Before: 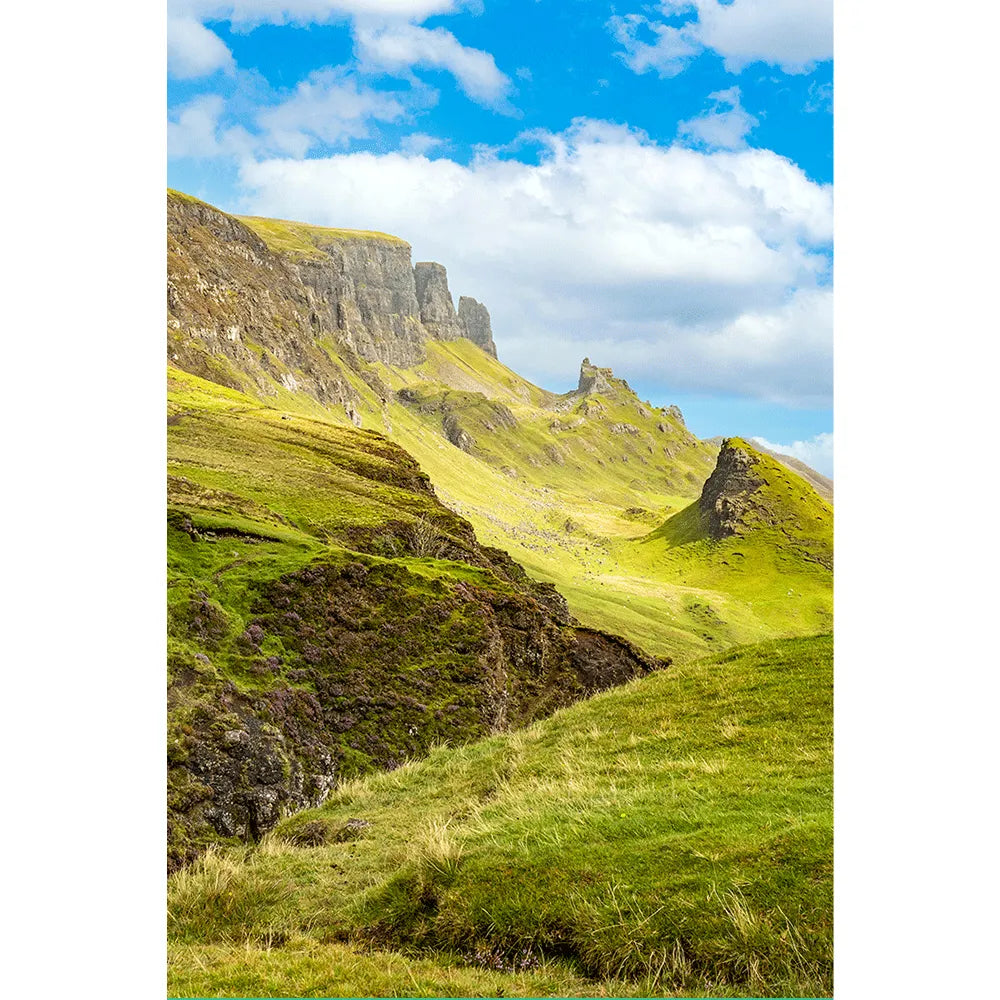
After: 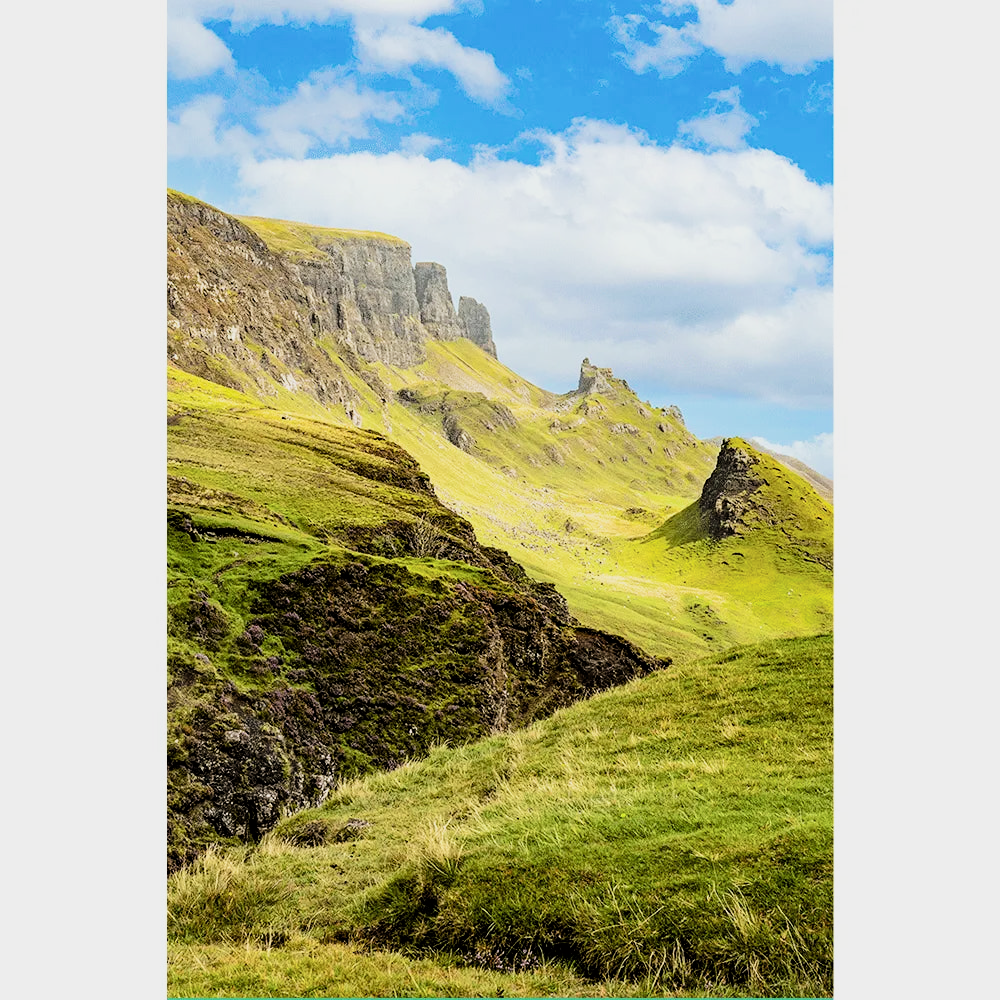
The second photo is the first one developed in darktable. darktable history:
white balance: emerald 1
exposure: compensate highlight preservation false
filmic rgb: black relative exposure -5 EV, white relative exposure 3.5 EV, hardness 3.19, contrast 1.4, highlights saturation mix -30%
